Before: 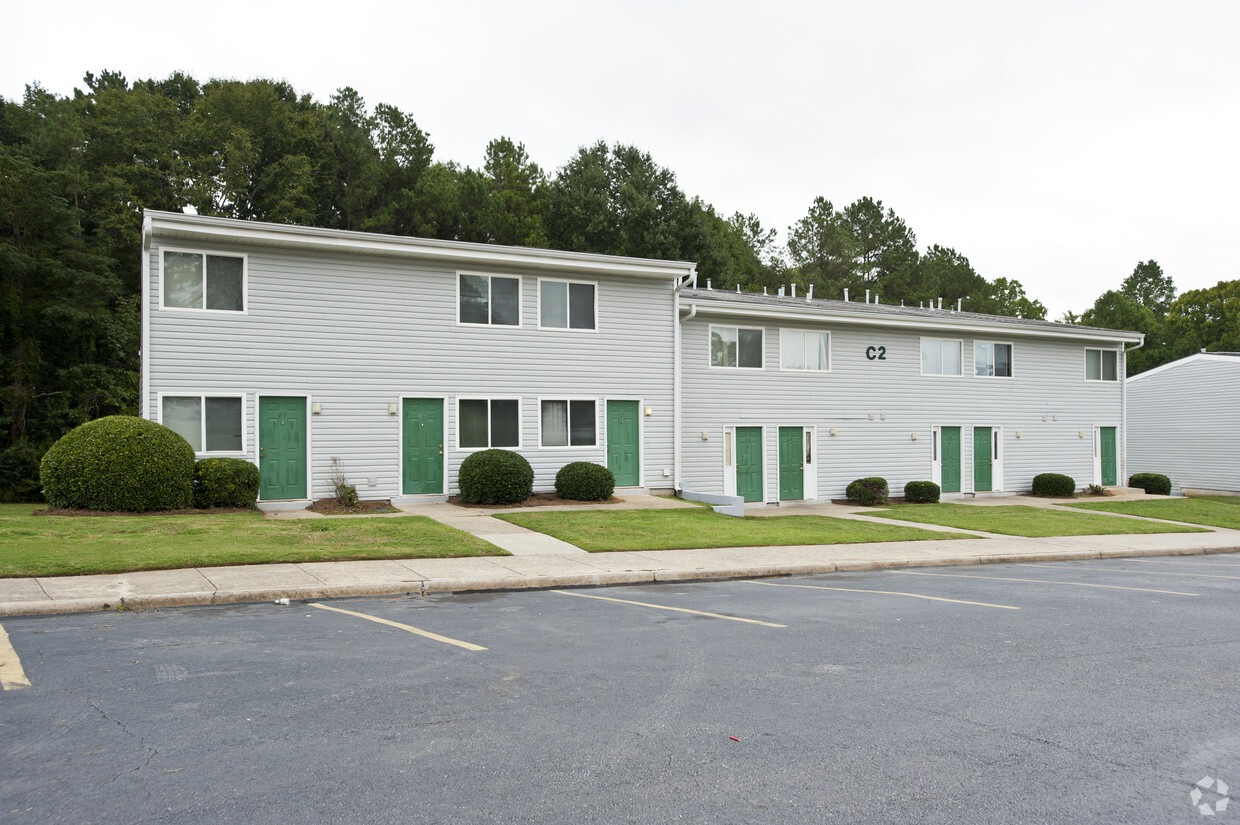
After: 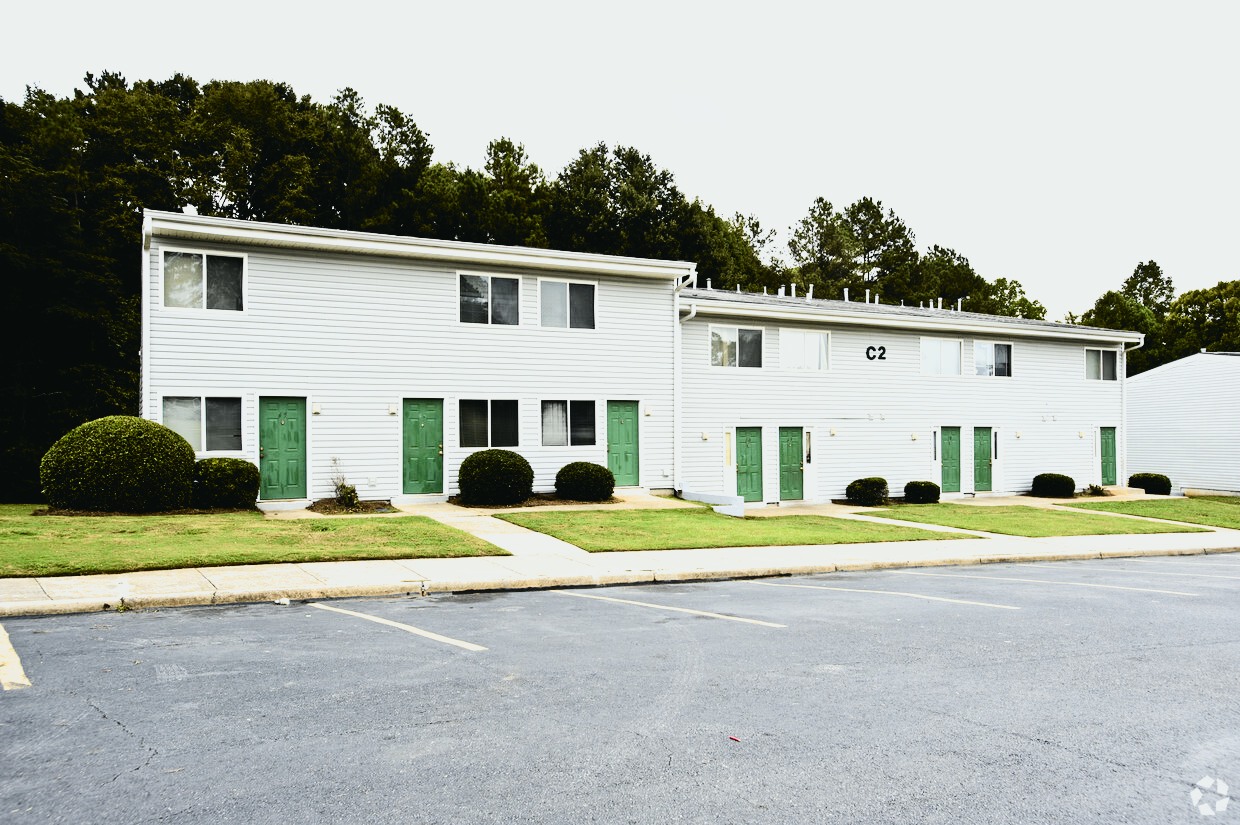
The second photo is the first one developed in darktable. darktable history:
tone curve: curves: ch0 [(0, 0.03) (0.113, 0.087) (0.207, 0.184) (0.515, 0.612) (0.712, 0.793) (1, 0.946)]; ch1 [(0, 0) (0.172, 0.123) (0.317, 0.279) (0.414, 0.382) (0.476, 0.479) (0.505, 0.498) (0.534, 0.534) (0.621, 0.65) (0.709, 0.764) (1, 1)]; ch2 [(0, 0) (0.411, 0.424) (0.505, 0.505) (0.521, 0.524) (0.537, 0.57) (0.65, 0.699) (1, 1)], color space Lab, independent channels, preserve colors none
filmic rgb: black relative exposure -8.26 EV, white relative exposure 2.24 EV, threshold 2.98 EV, hardness 7.07, latitude 85.6%, contrast 1.706, highlights saturation mix -3.73%, shadows ↔ highlights balance -2.39%, enable highlight reconstruction true
